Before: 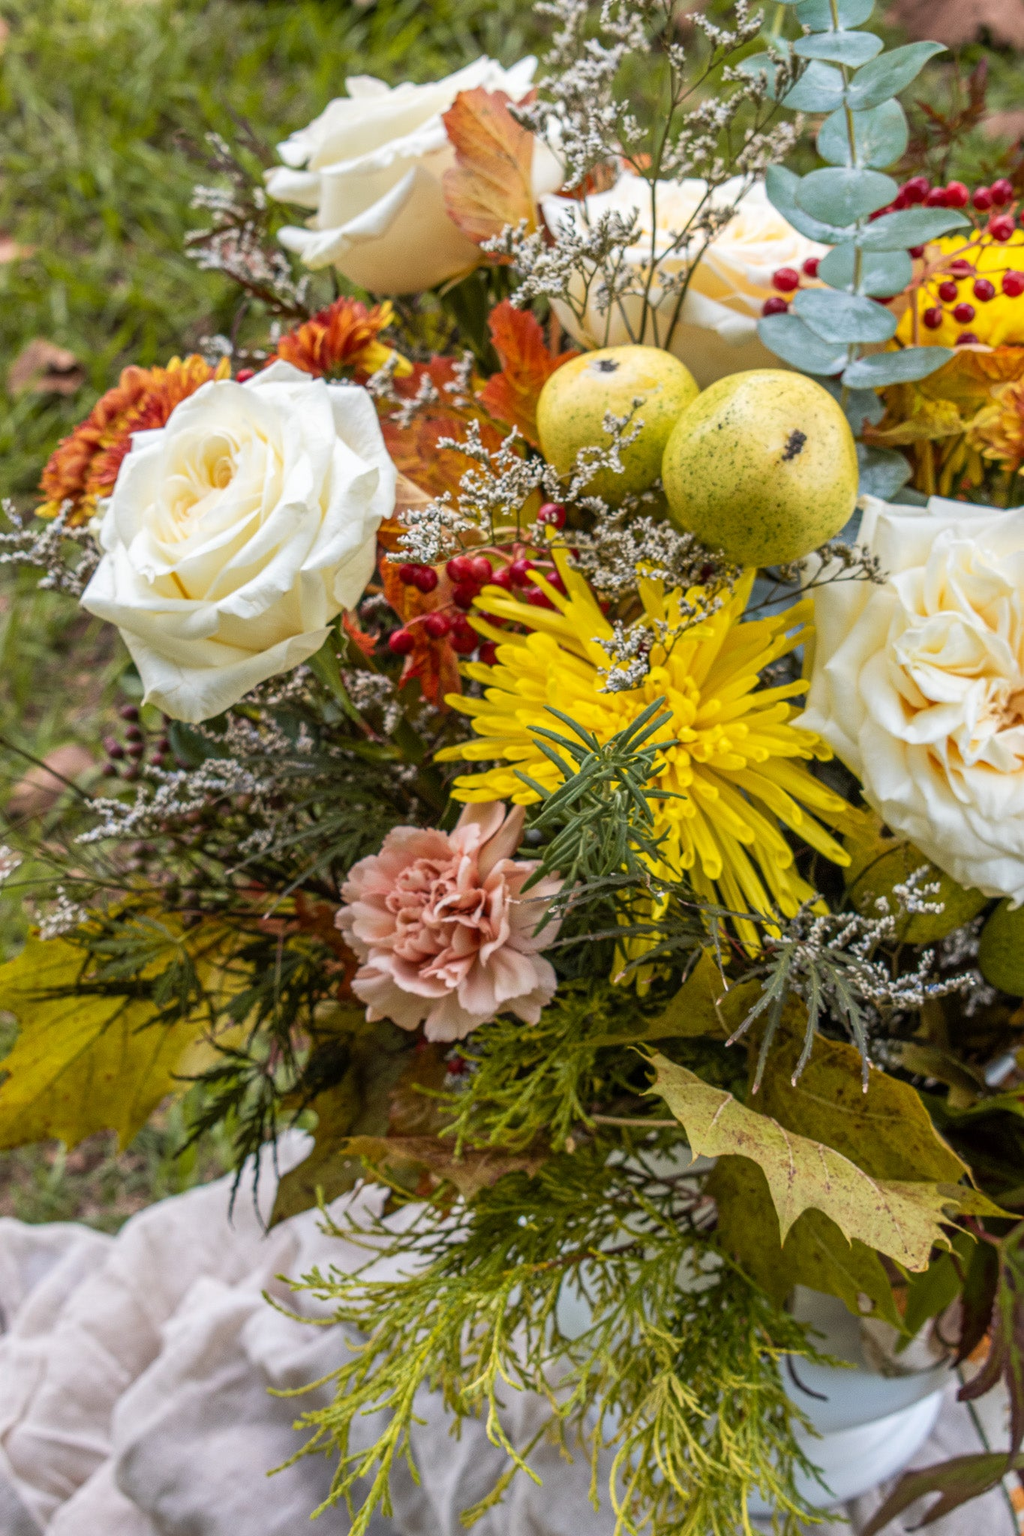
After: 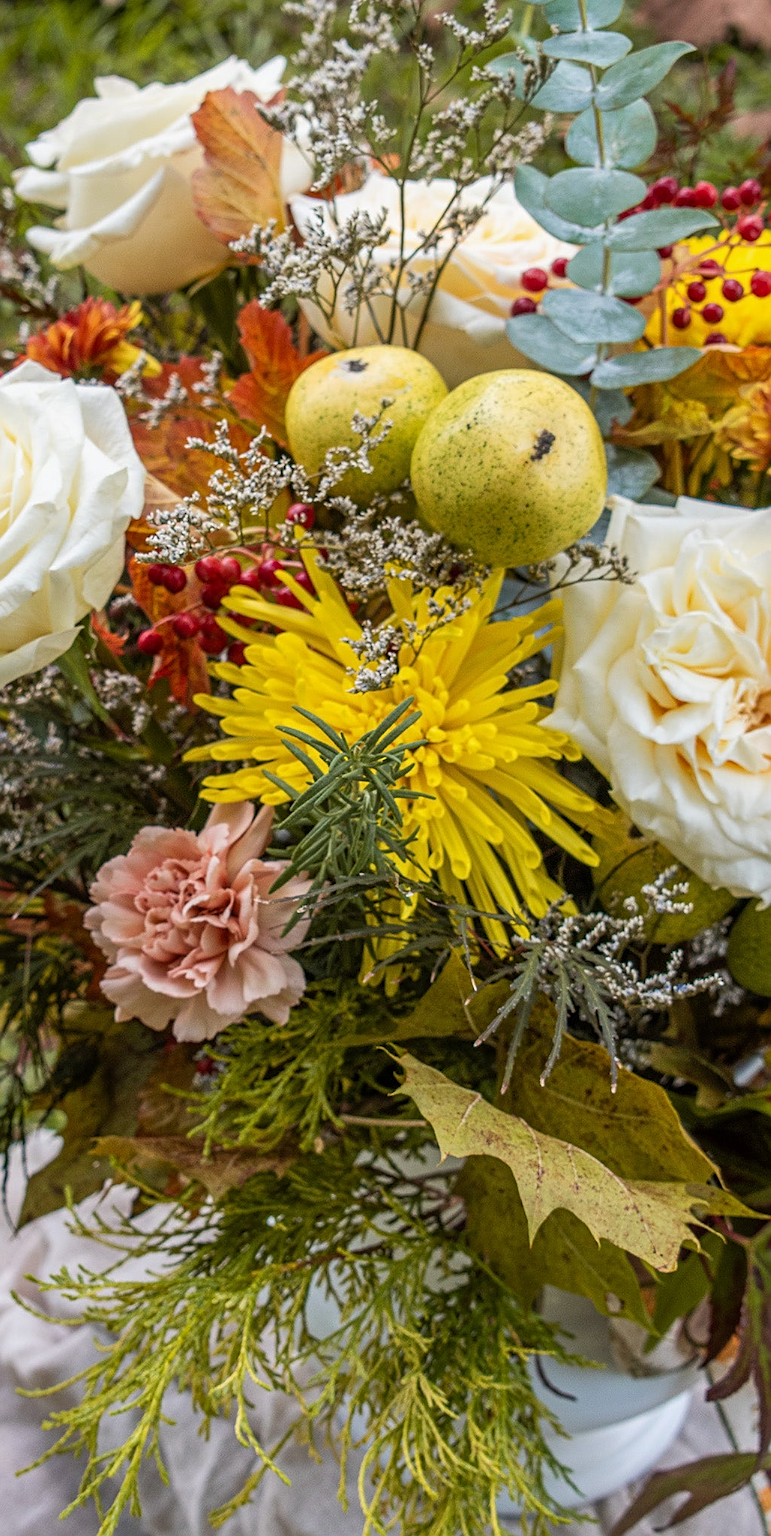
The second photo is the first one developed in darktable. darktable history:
exposure: exposure -0.064 EV, compensate highlight preservation false
sharpen: on, module defaults
crop and rotate: left 24.6%
